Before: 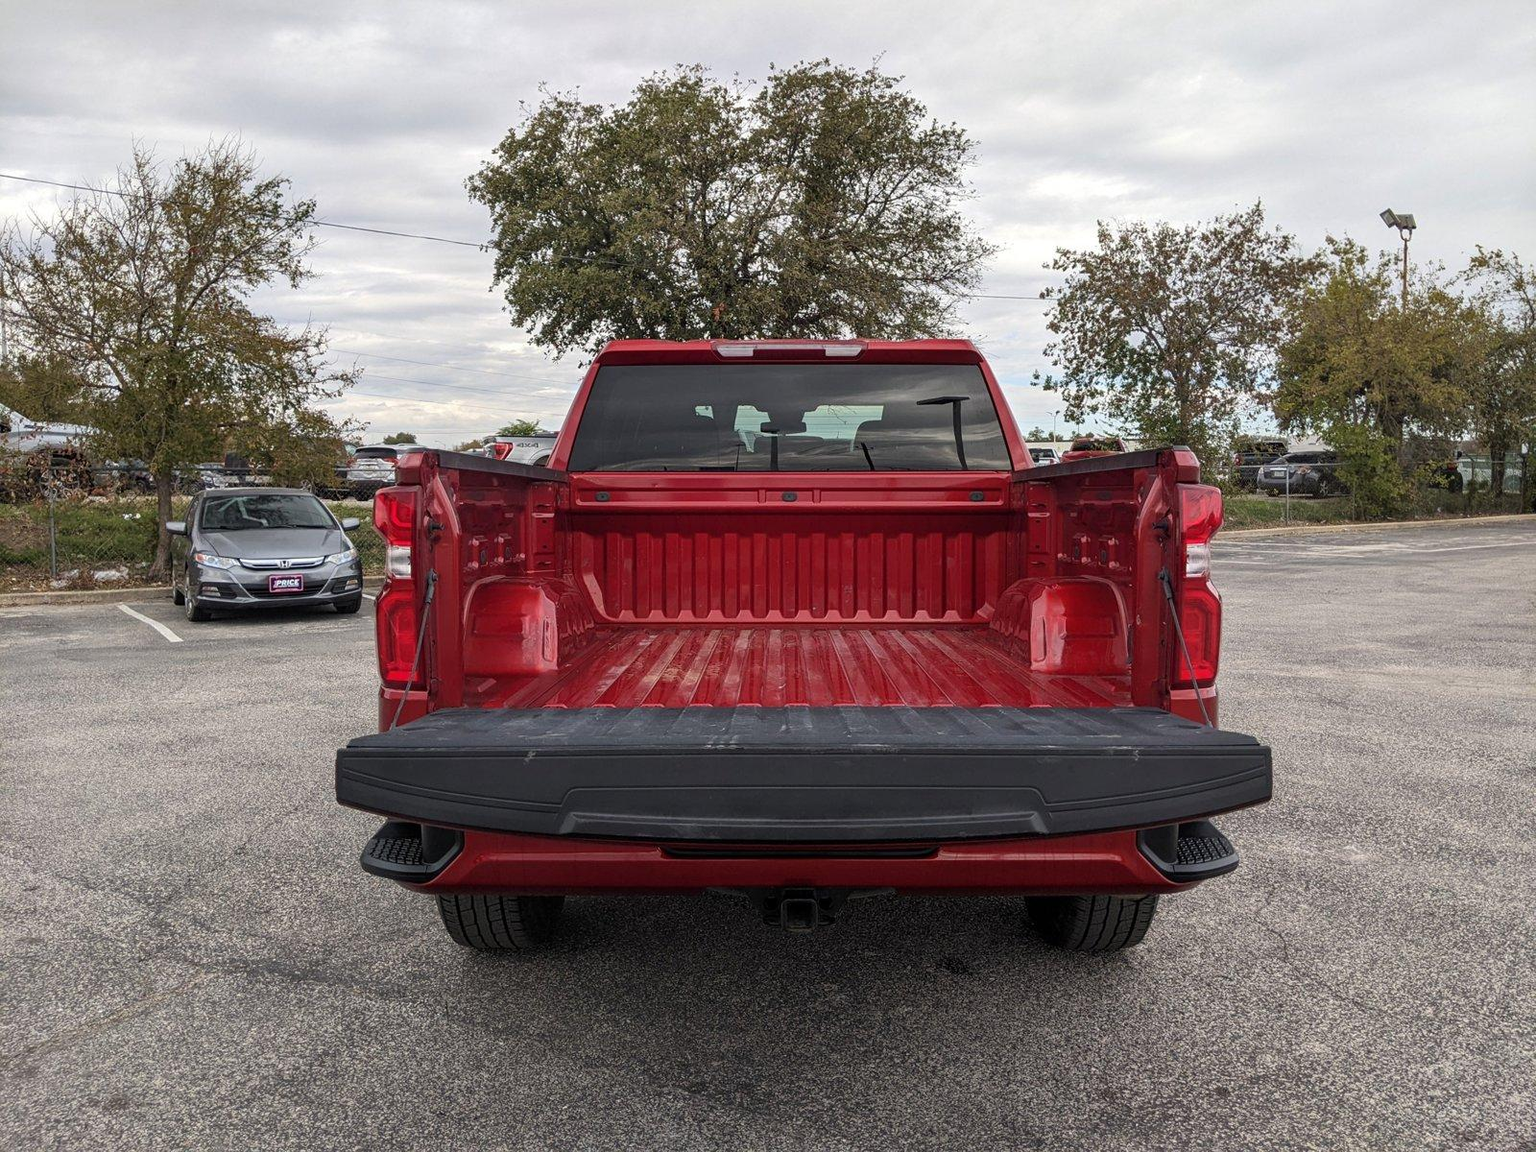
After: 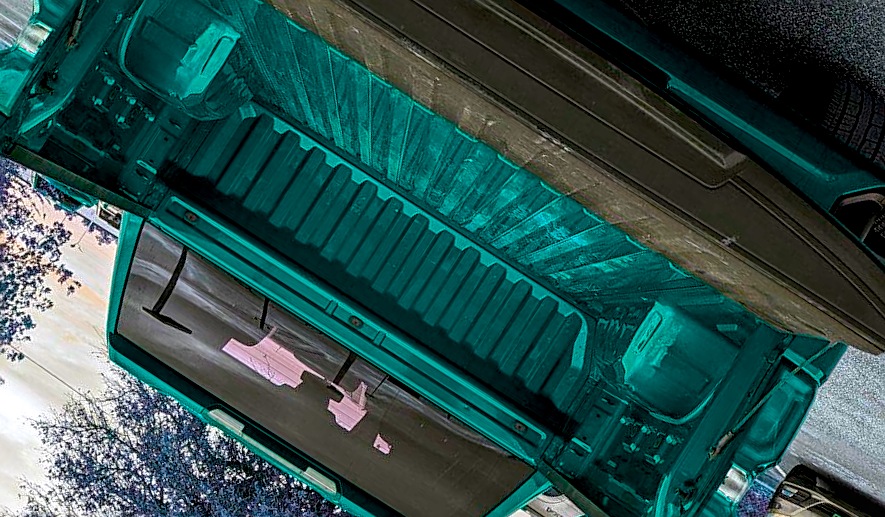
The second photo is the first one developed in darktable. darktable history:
sharpen: on, module defaults
color balance rgb: global offset › luminance -0.864%, perceptual saturation grading › global saturation 30.391%, hue shift 176.84°, global vibrance 49.646%, contrast 0.79%
crop and rotate: angle 147.36°, left 9.126%, top 15.62%, right 4.512%, bottom 17.008%
local contrast: on, module defaults
